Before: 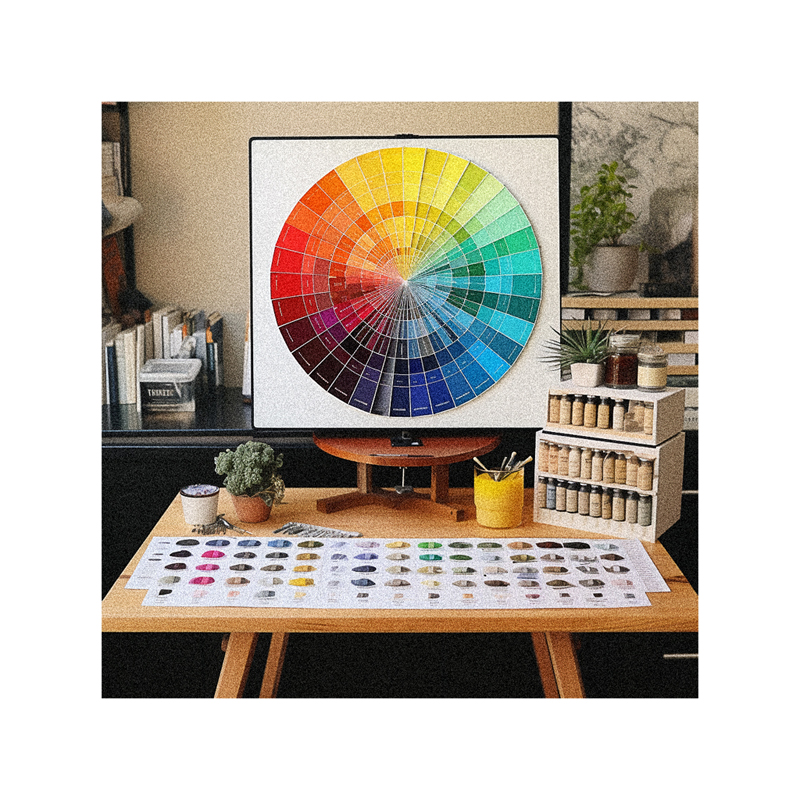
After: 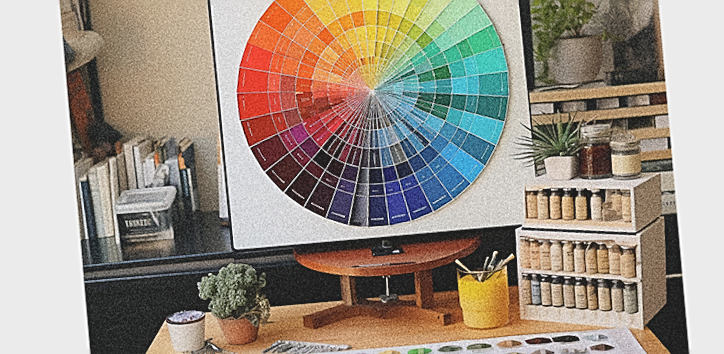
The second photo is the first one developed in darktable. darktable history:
crop: left 1.744%, top 19.225%, right 5.069%, bottom 28.357%
sharpen: on, module defaults
contrast brightness saturation: contrast -0.15, brightness 0.05, saturation -0.12
rotate and perspective: rotation -5°, crop left 0.05, crop right 0.952, crop top 0.11, crop bottom 0.89
